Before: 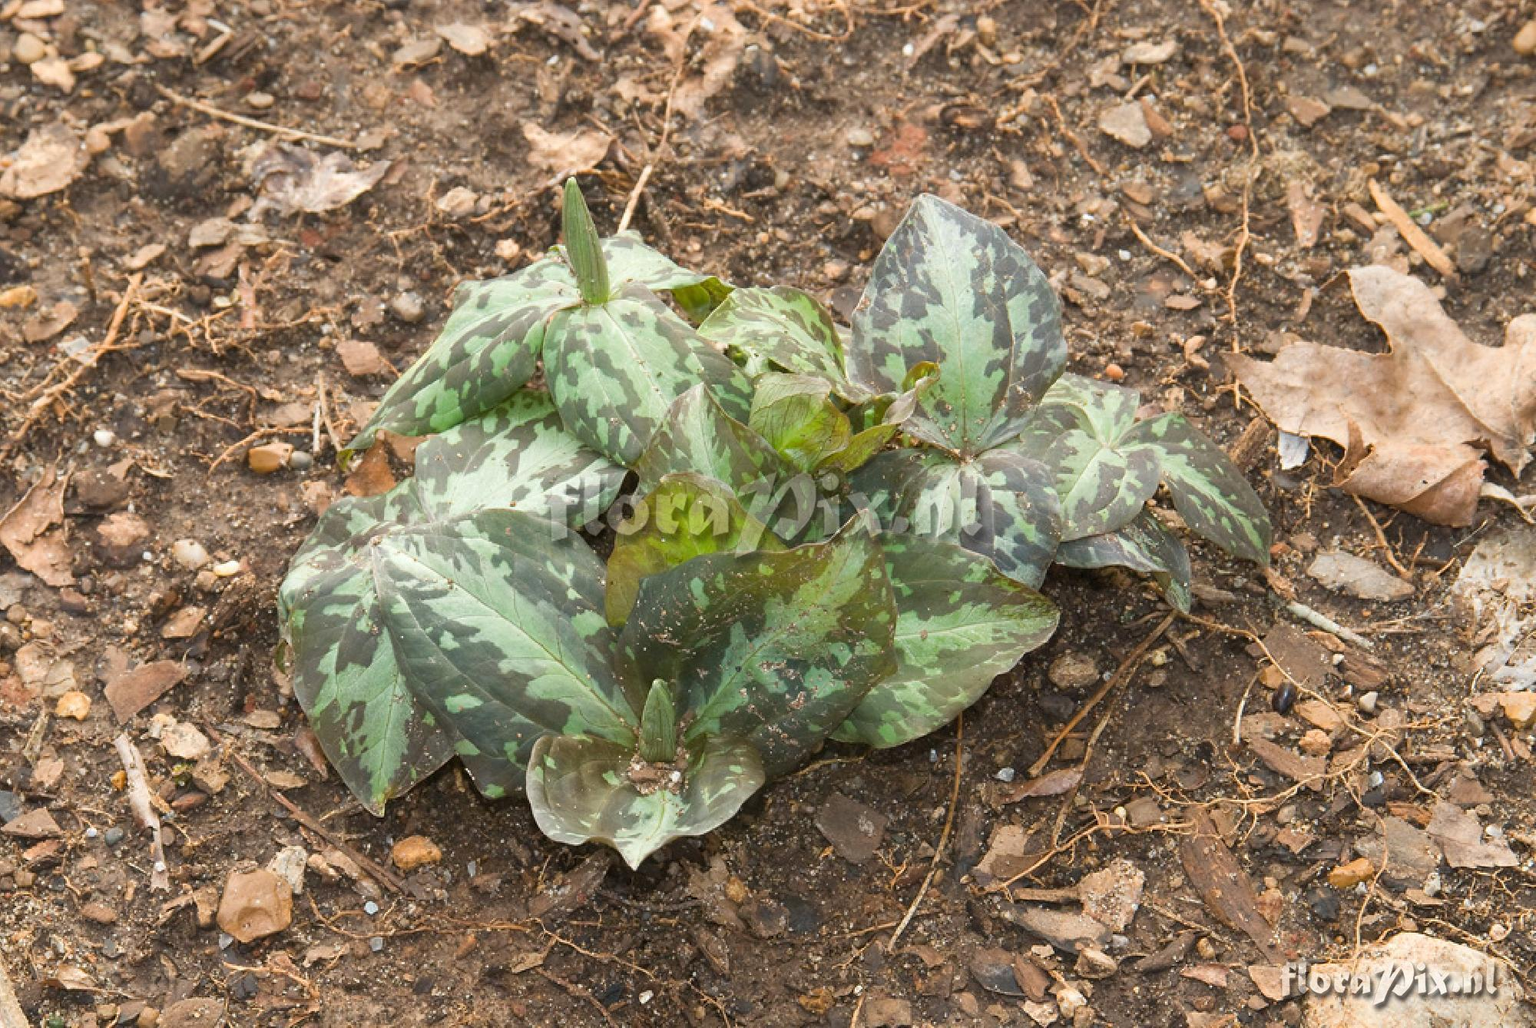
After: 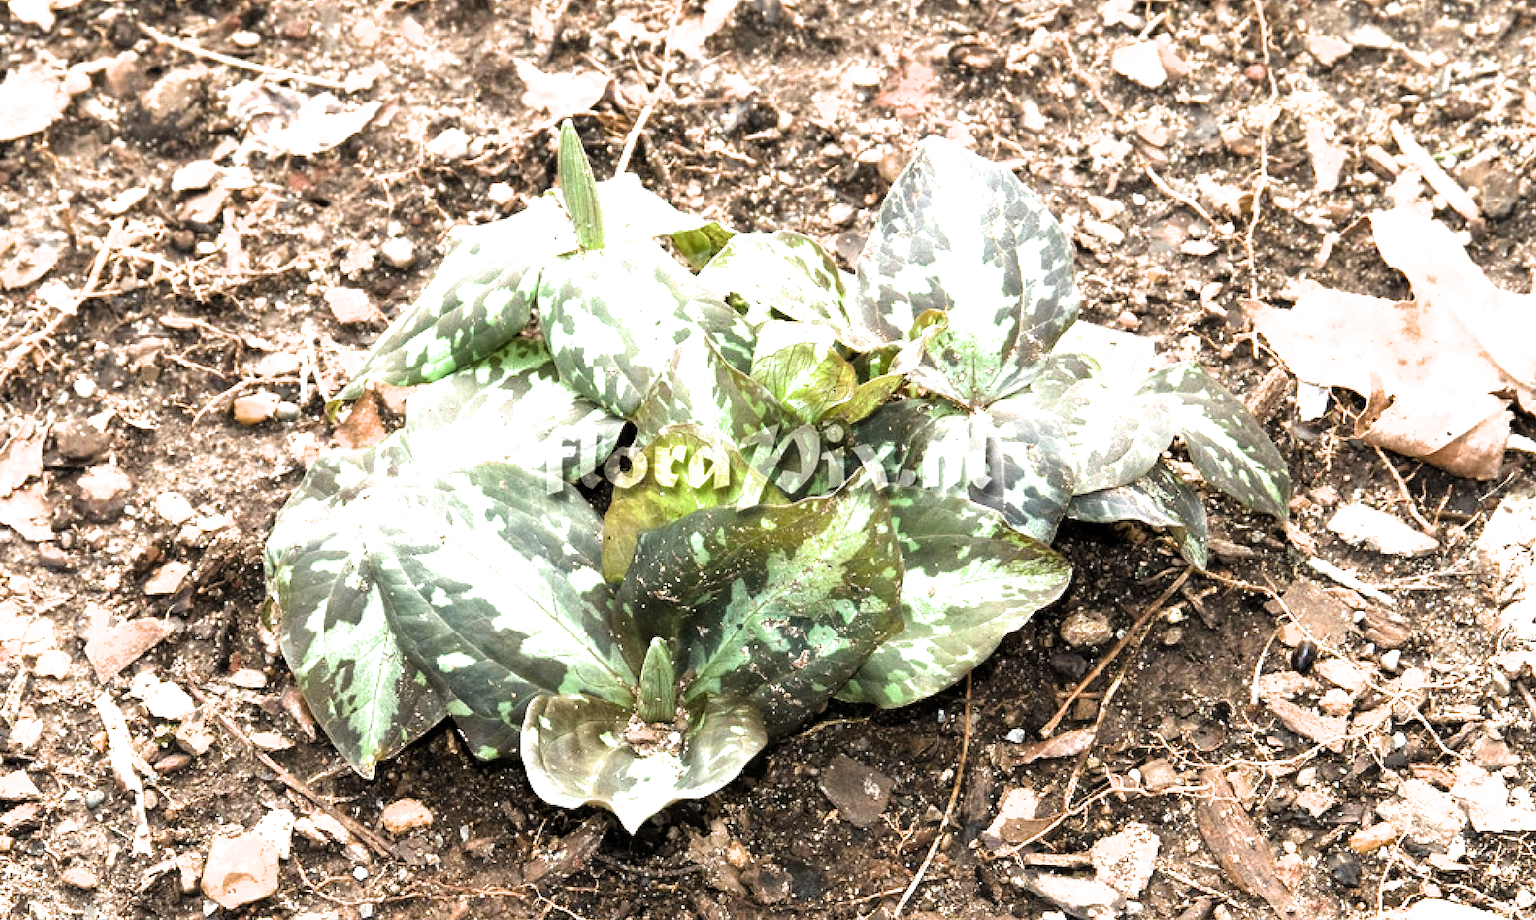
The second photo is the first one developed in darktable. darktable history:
crop: left 1.48%, top 6.107%, right 1.692%, bottom 7.186%
filmic rgb: black relative exposure -8.24 EV, white relative exposure 2.23 EV, threshold 5.97 EV, hardness 7.18, latitude 85.95%, contrast 1.681, highlights saturation mix -3.91%, shadows ↔ highlights balance -2.42%, color science v6 (2022), enable highlight reconstruction true
exposure: exposure 0.719 EV, compensate highlight preservation false
